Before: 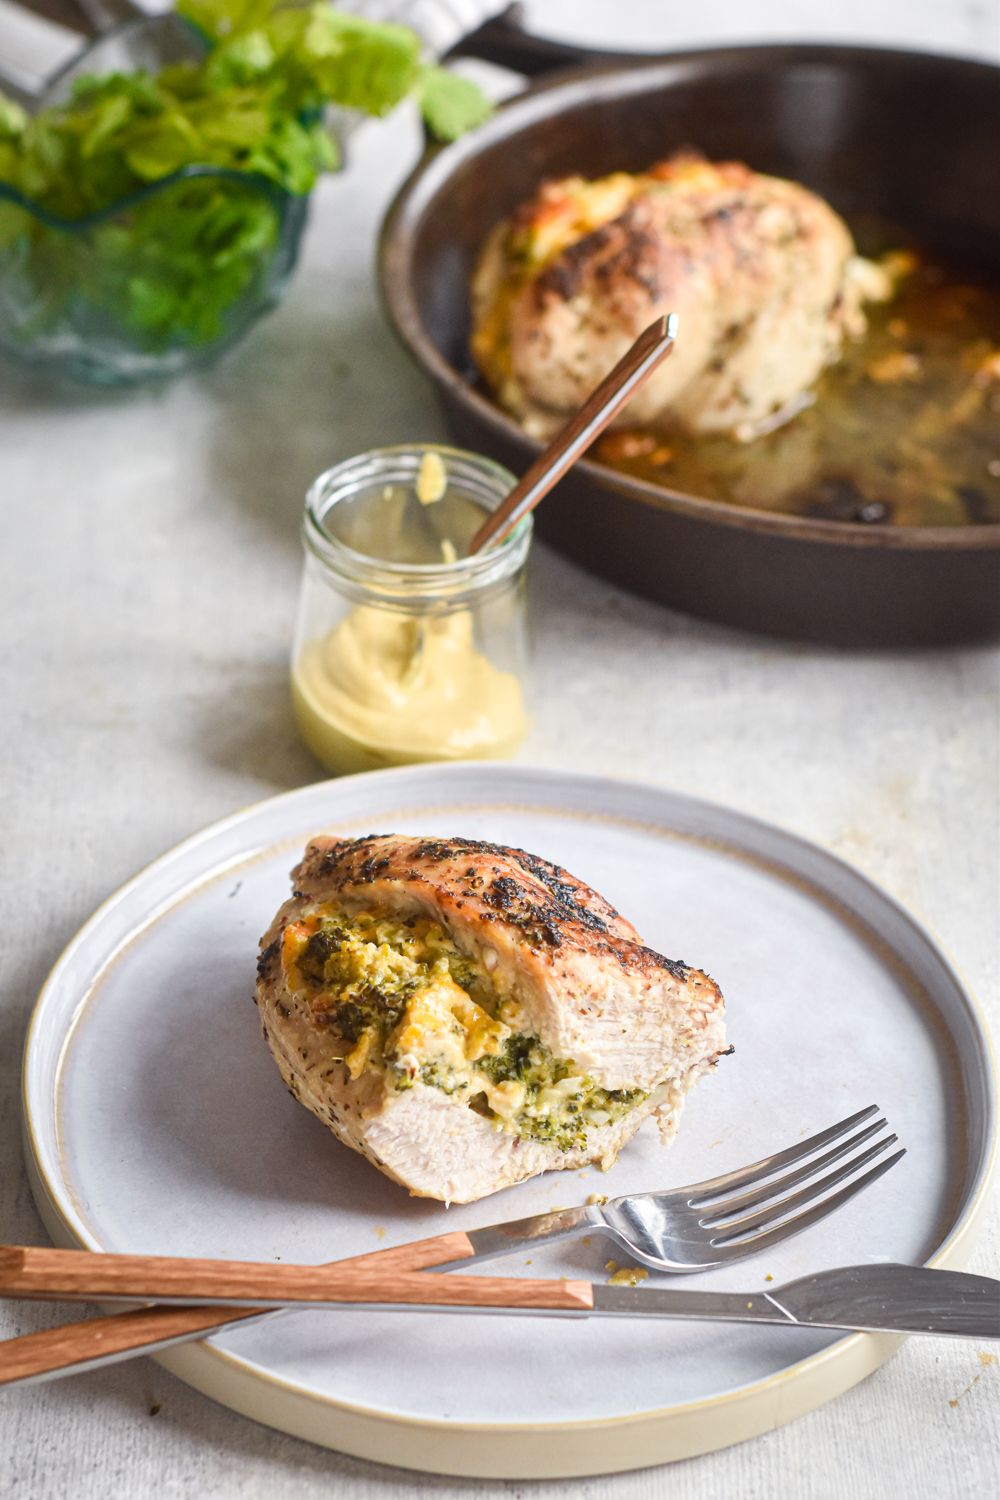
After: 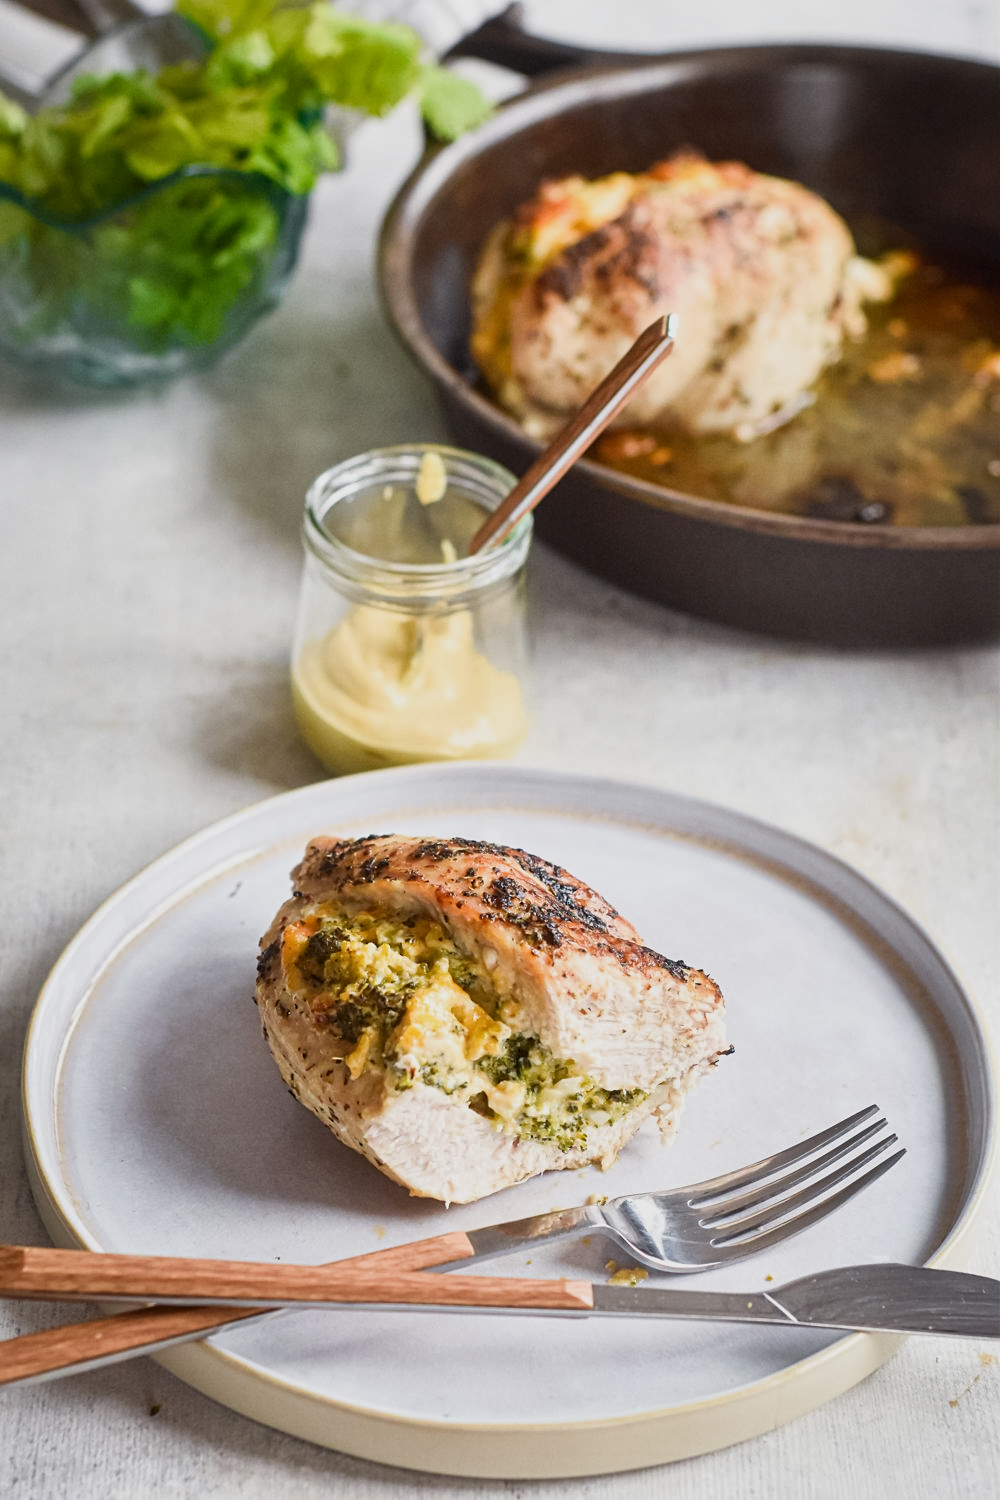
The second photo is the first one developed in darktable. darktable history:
contrast equalizer: octaves 7, y [[0.6 ×6], [0.55 ×6], [0 ×6], [0 ×6], [0 ×6]], mix 0.15
raw chromatic aberrations: on, module defaults
sharpen: amount 0.2
sigmoid "neutral gray": contrast 1.22, skew 0.65
denoise (profiled): strength 1.2, bias correction -10, a [-1, 0, 0], y [[0.5 ×7] ×4, [0 ×7], [0.5 ×7]], compensate highlight preservation false
